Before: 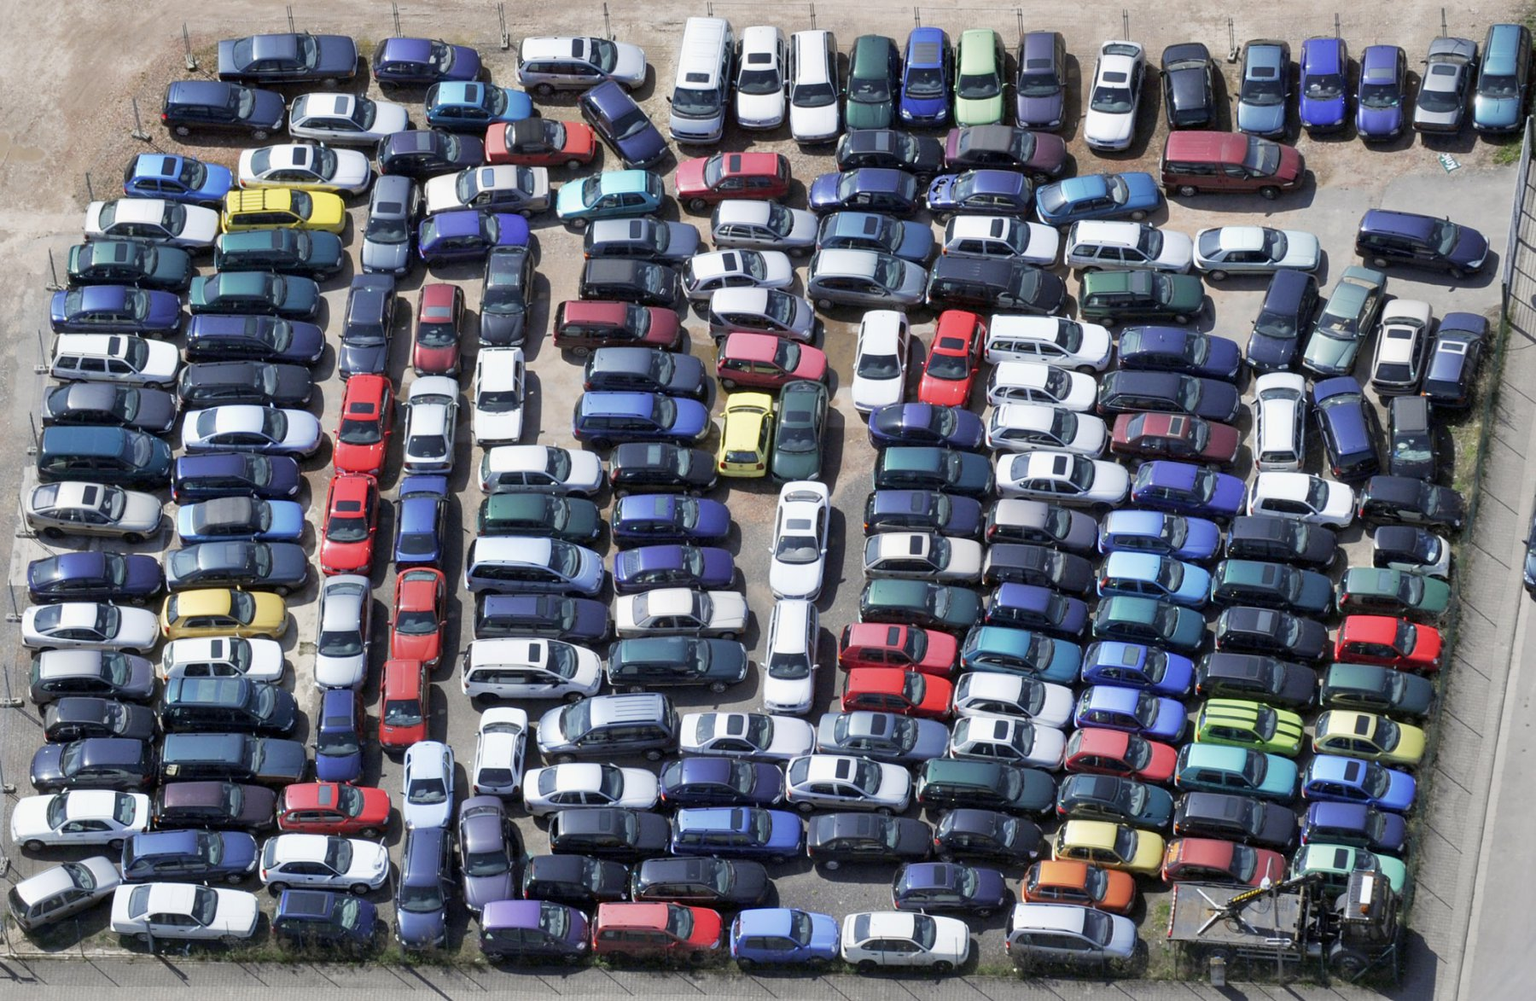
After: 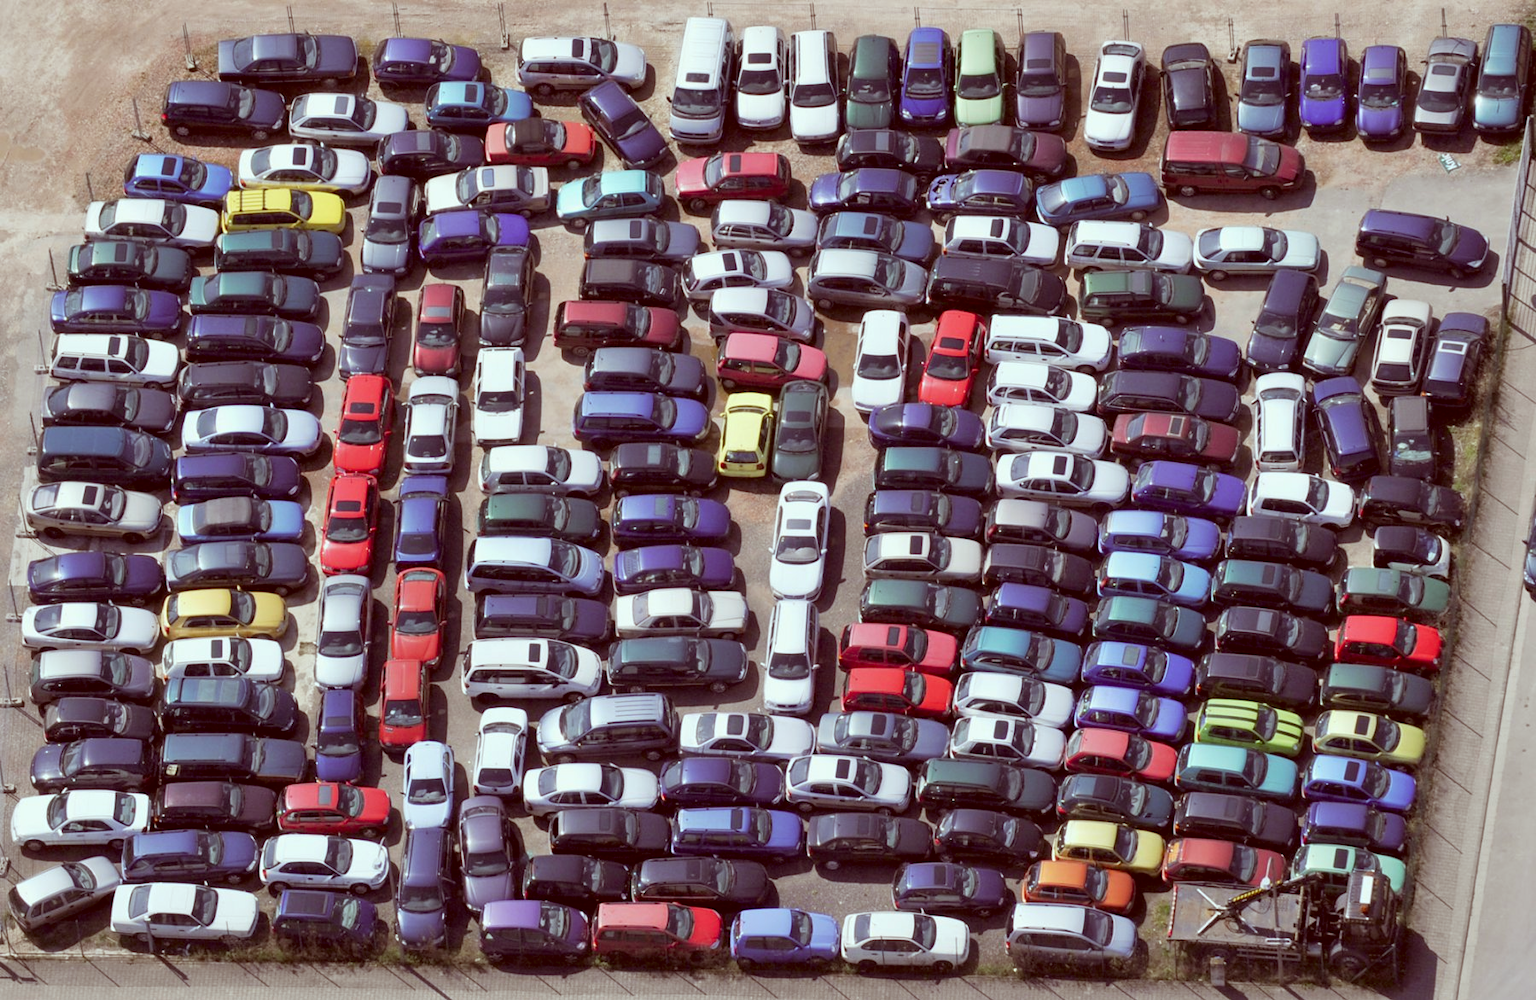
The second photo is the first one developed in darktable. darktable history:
color correction: highlights a* -7.1, highlights b* -0.219, shadows a* 20.53, shadows b* 11.05
